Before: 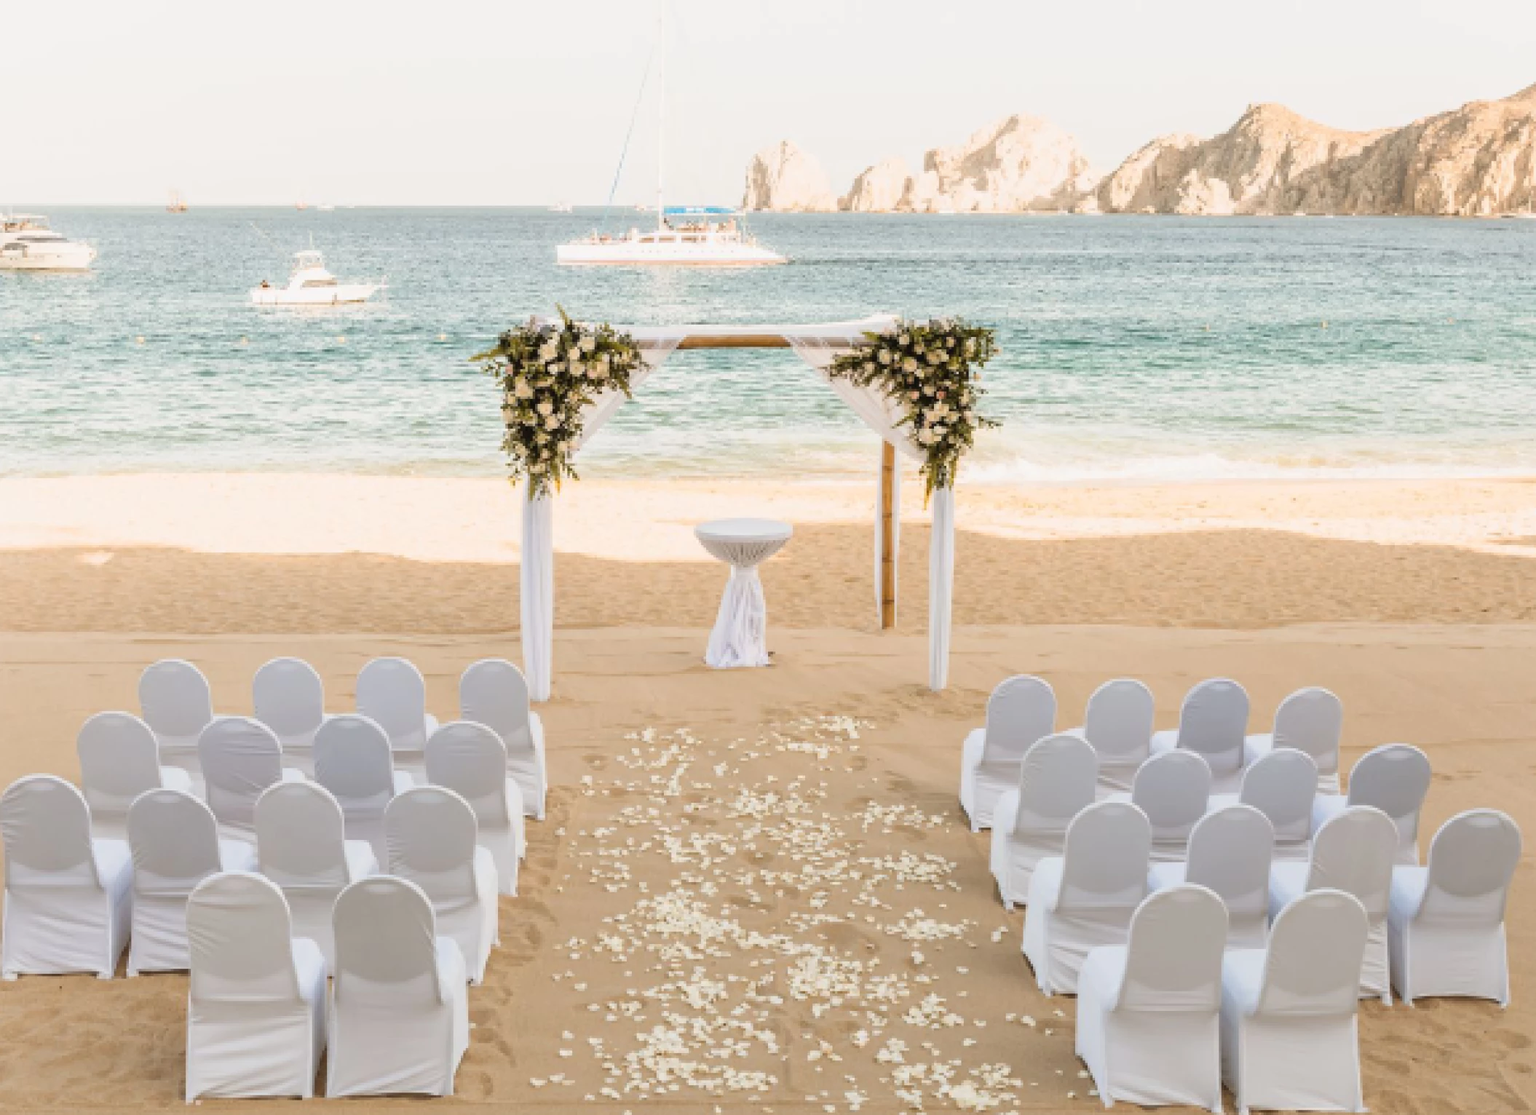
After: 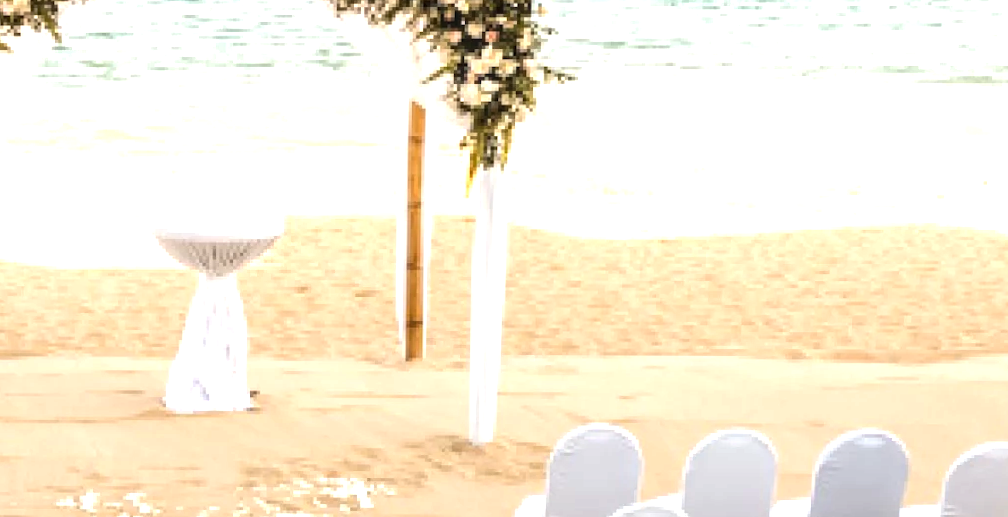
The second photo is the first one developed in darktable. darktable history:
crop: left 36.607%, top 34.735%, right 13.146%, bottom 30.611%
local contrast: detail 130%
tone equalizer: -8 EV -0.417 EV, -7 EV -0.389 EV, -6 EV -0.333 EV, -5 EV -0.222 EV, -3 EV 0.222 EV, -2 EV 0.333 EV, -1 EV 0.389 EV, +0 EV 0.417 EV, edges refinement/feathering 500, mask exposure compensation -1.57 EV, preserve details no
exposure: exposure 0.493 EV, compensate highlight preservation false
rotate and perspective: rotation 0.074°, lens shift (vertical) 0.096, lens shift (horizontal) -0.041, crop left 0.043, crop right 0.952, crop top 0.024, crop bottom 0.979
